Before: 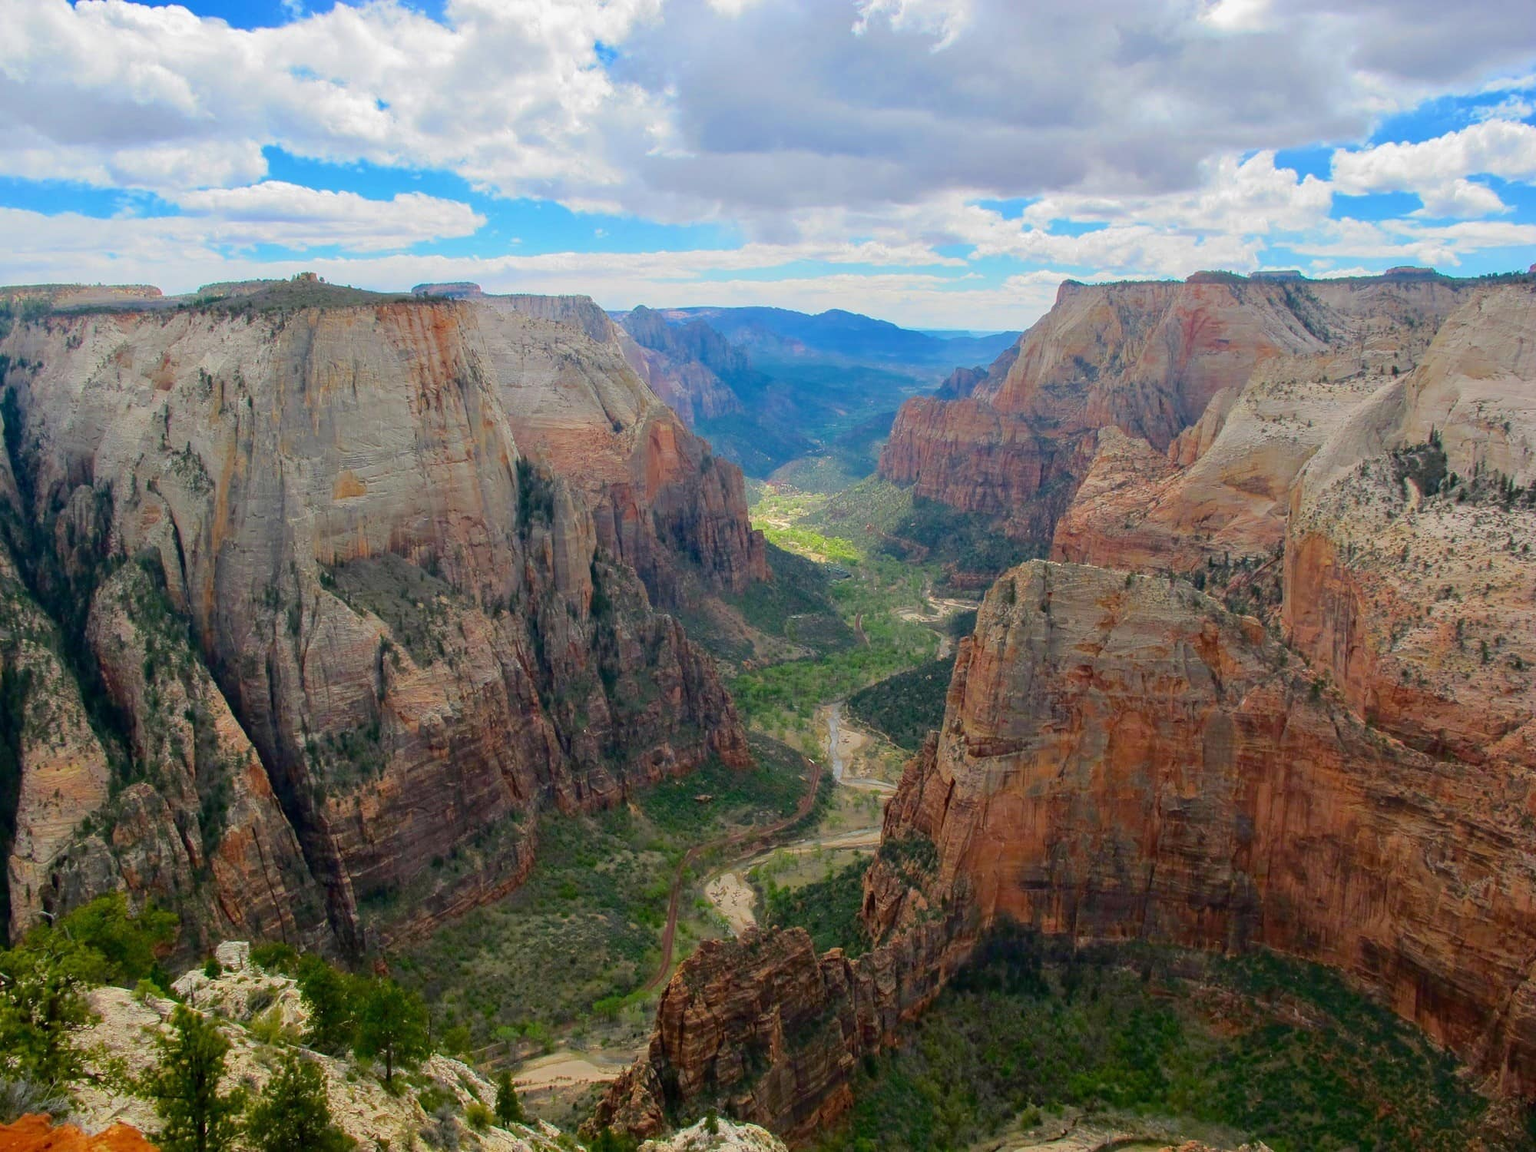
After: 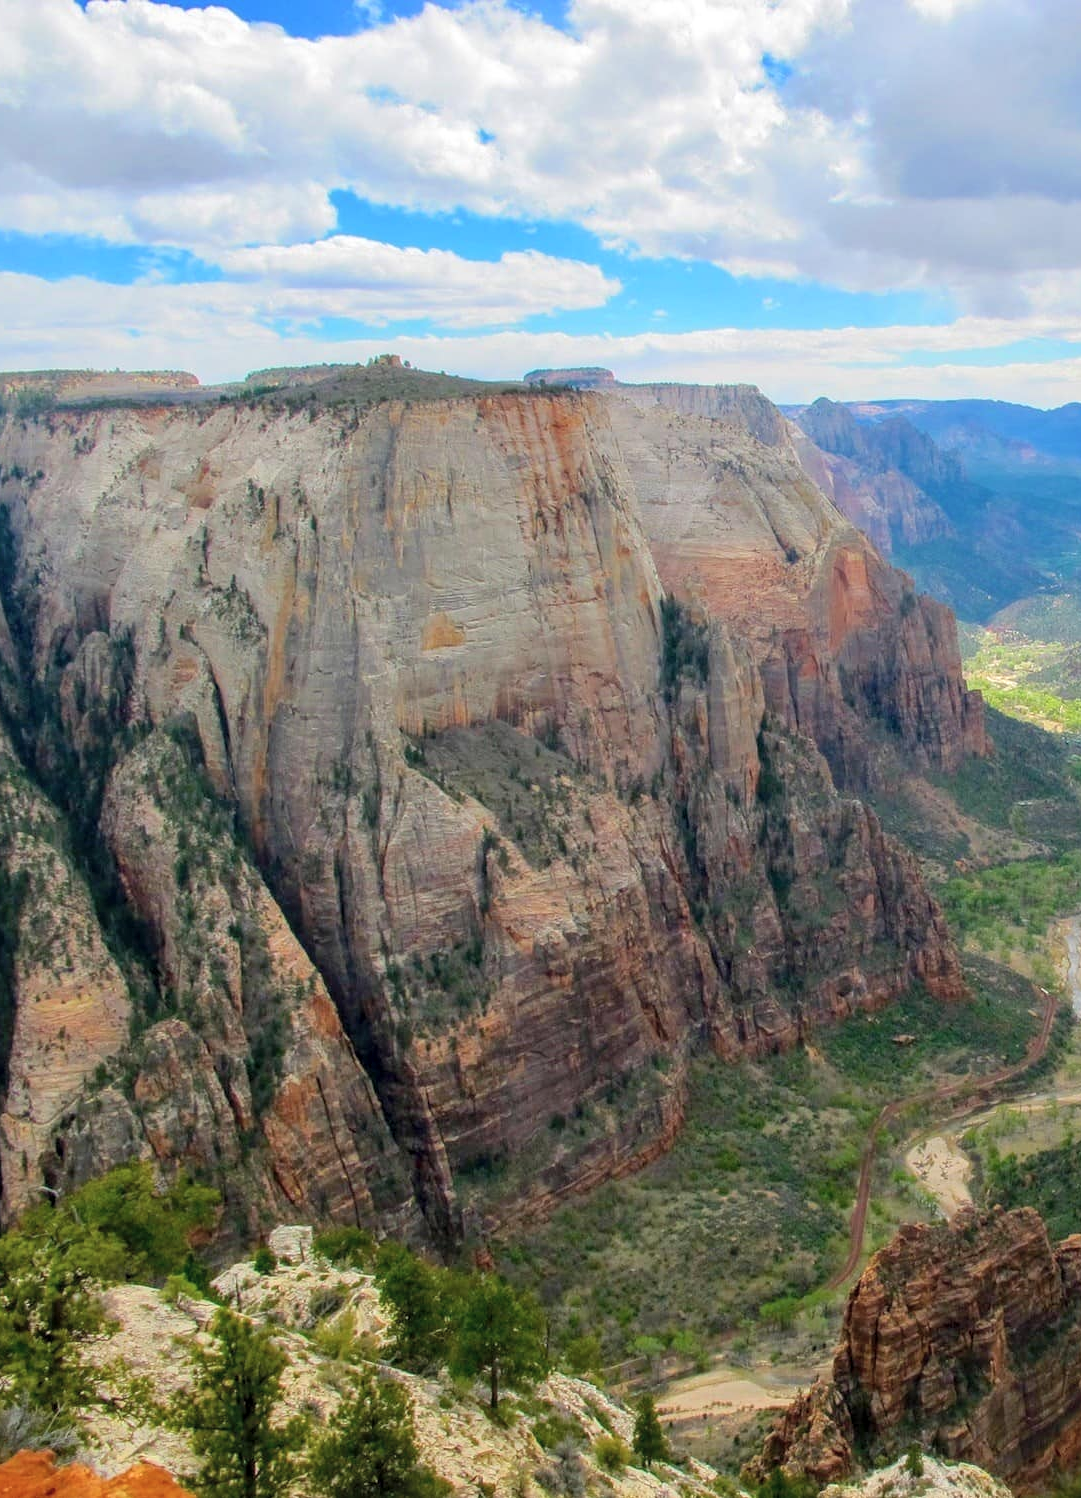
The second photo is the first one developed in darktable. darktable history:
local contrast: on, module defaults
crop: left 0.641%, right 45.27%, bottom 0.086%
contrast brightness saturation: brightness 0.124
